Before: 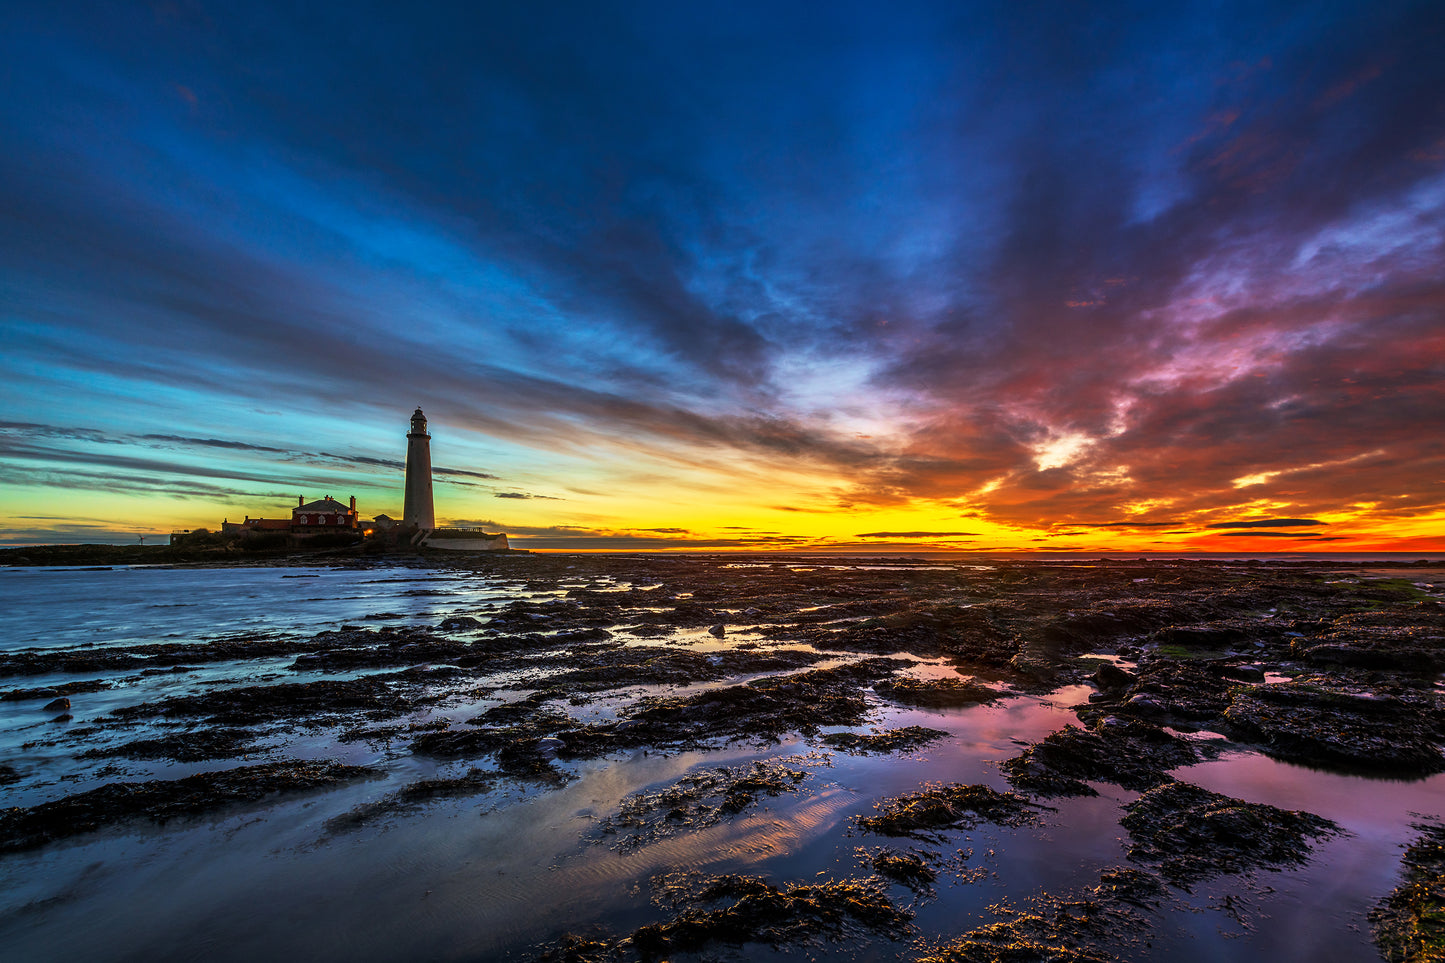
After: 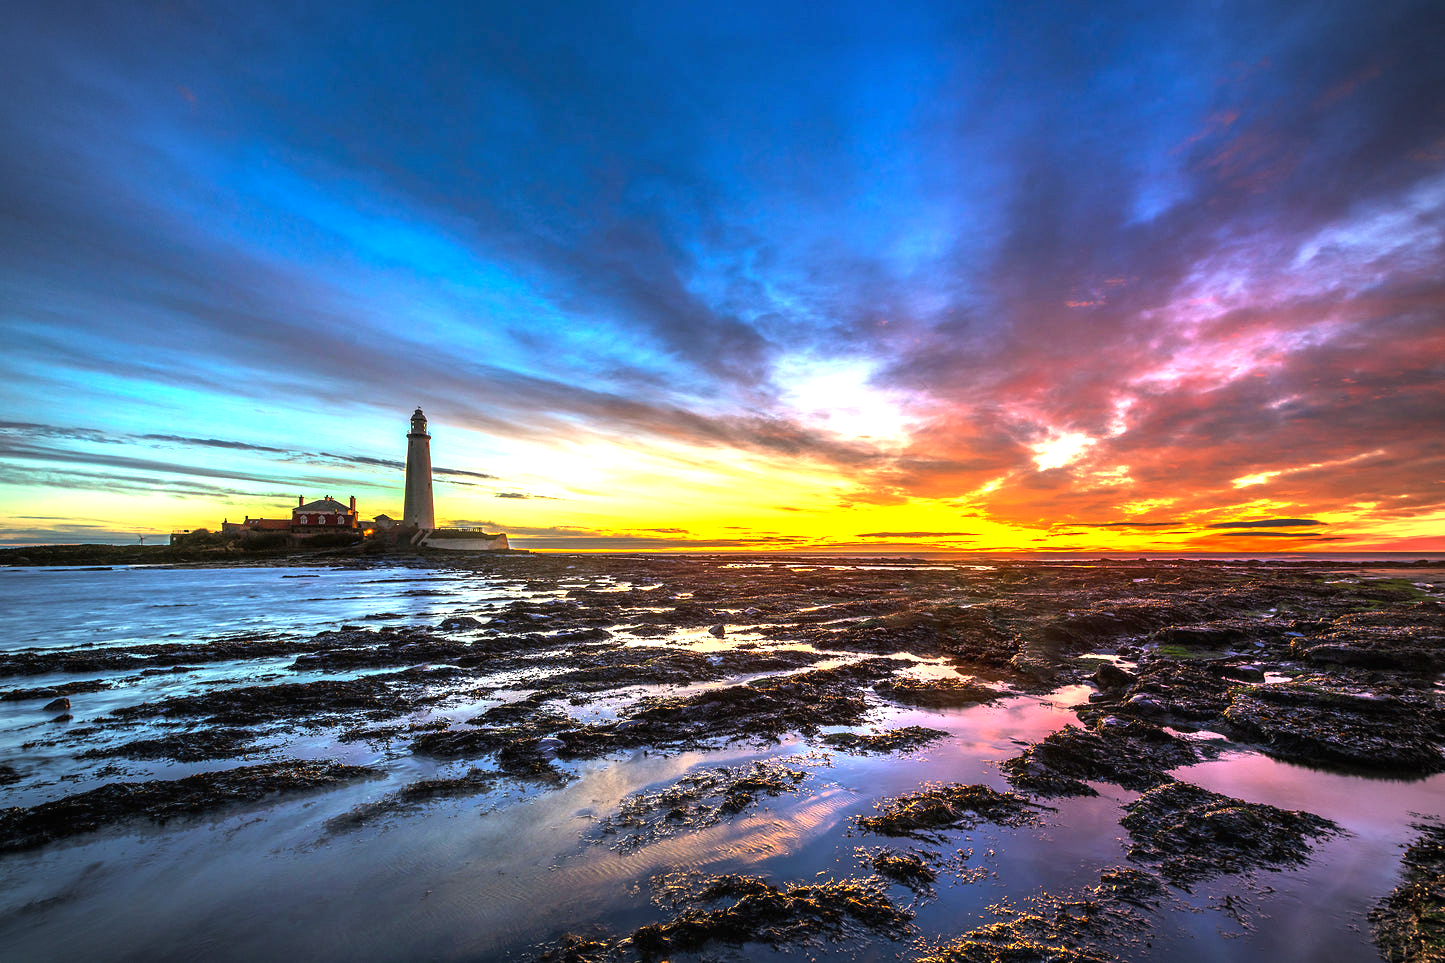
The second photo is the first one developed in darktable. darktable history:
exposure: black level correction 0, exposure 1.354 EV, compensate highlight preservation false
local contrast: mode bilateral grid, contrast 99, coarseness 99, detail 92%, midtone range 0.2
vignetting: fall-off radius 31.87%, brightness -0.402, saturation -0.291
